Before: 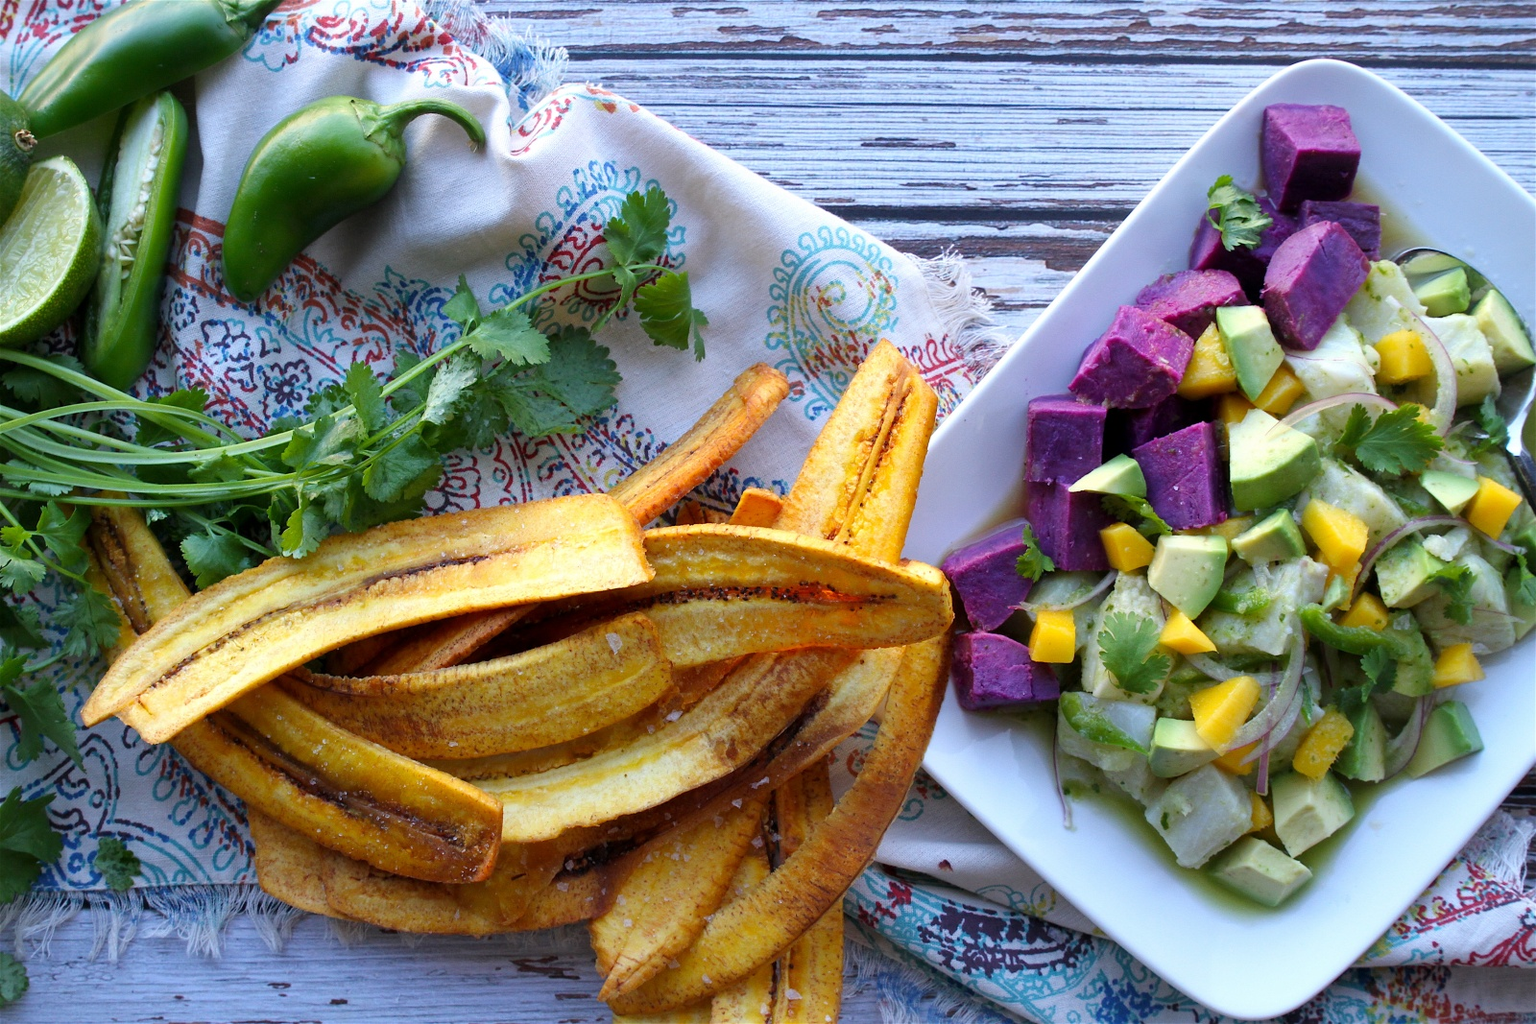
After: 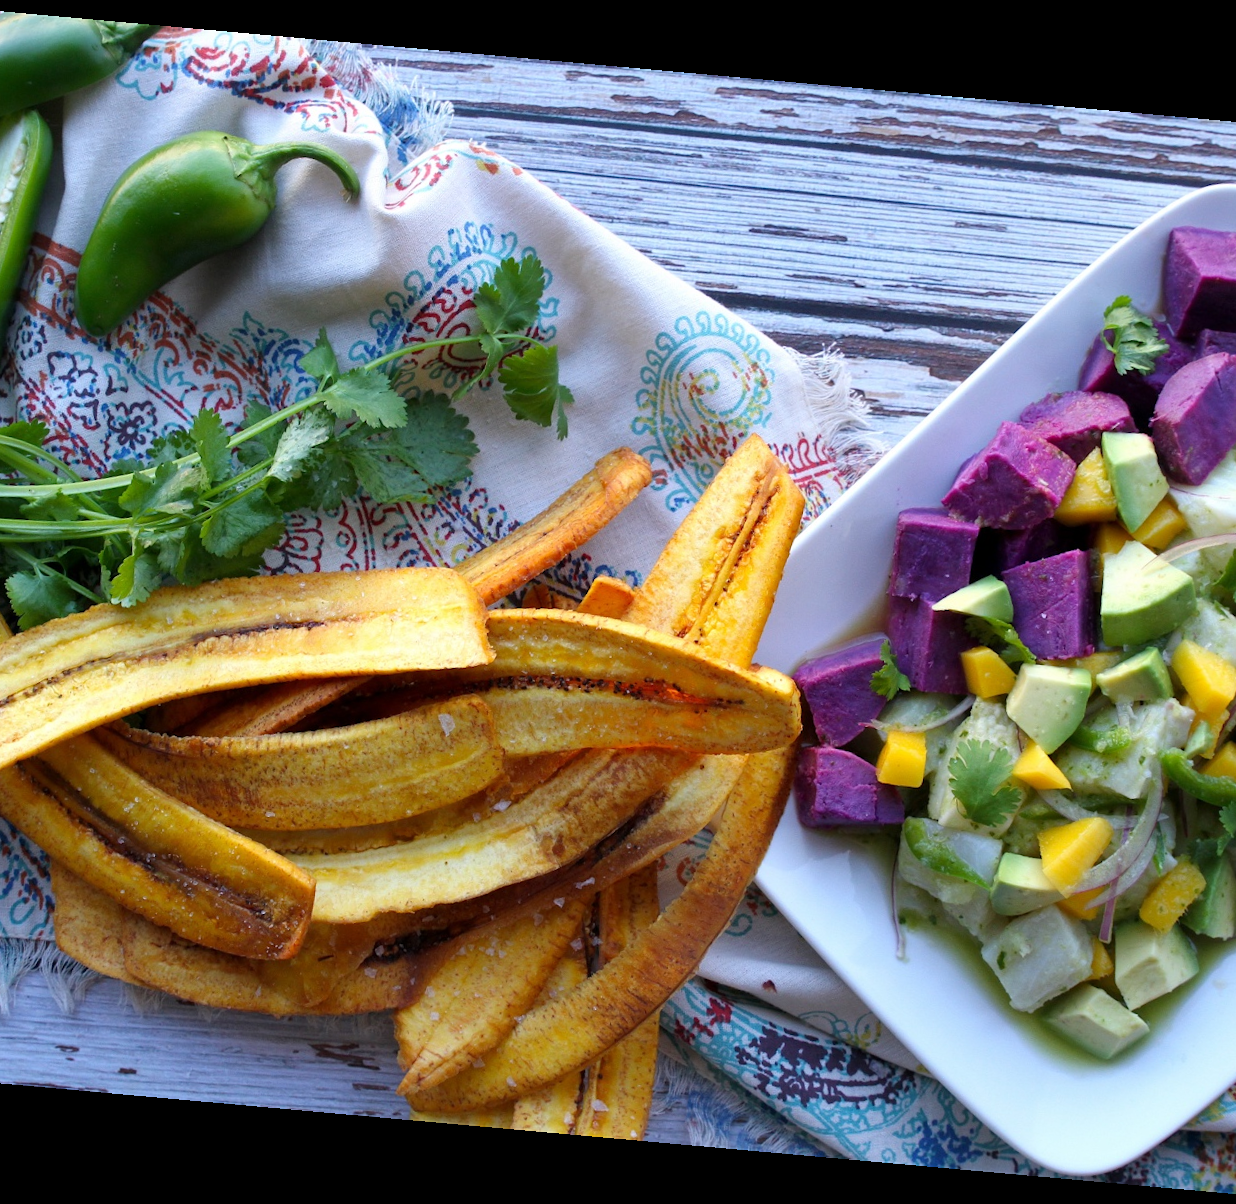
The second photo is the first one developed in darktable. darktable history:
crop: left 13.443%, right 13.31%
rotate and perspective: rotation 5.12°, automatic cropping off
levels: levels [0, 0.499, 1]
white balance: emerald 1
